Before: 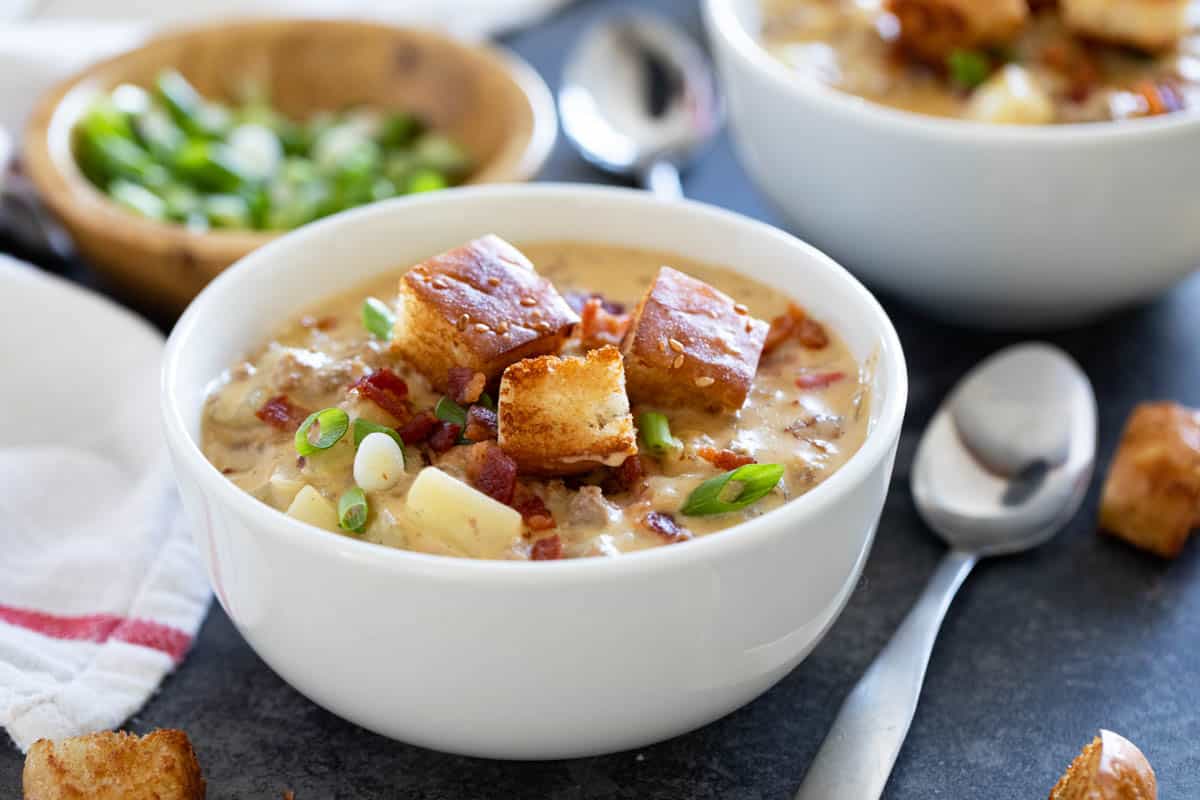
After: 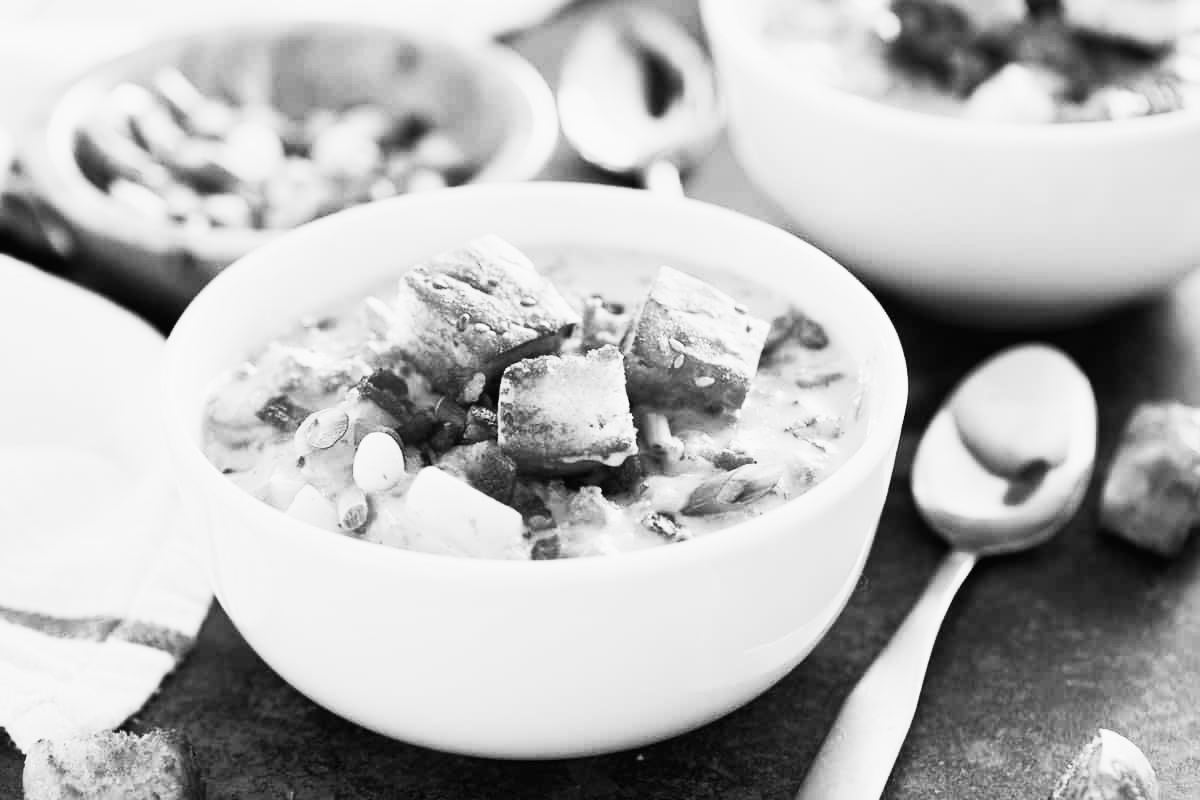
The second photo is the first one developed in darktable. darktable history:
filmic rgb: black relative exposure -7.65 EV, white relative exposure 4.56 EV, hardness 3.61
contrast brightness saturation: contrast 0.53, brightness 0.47, saturation -1
